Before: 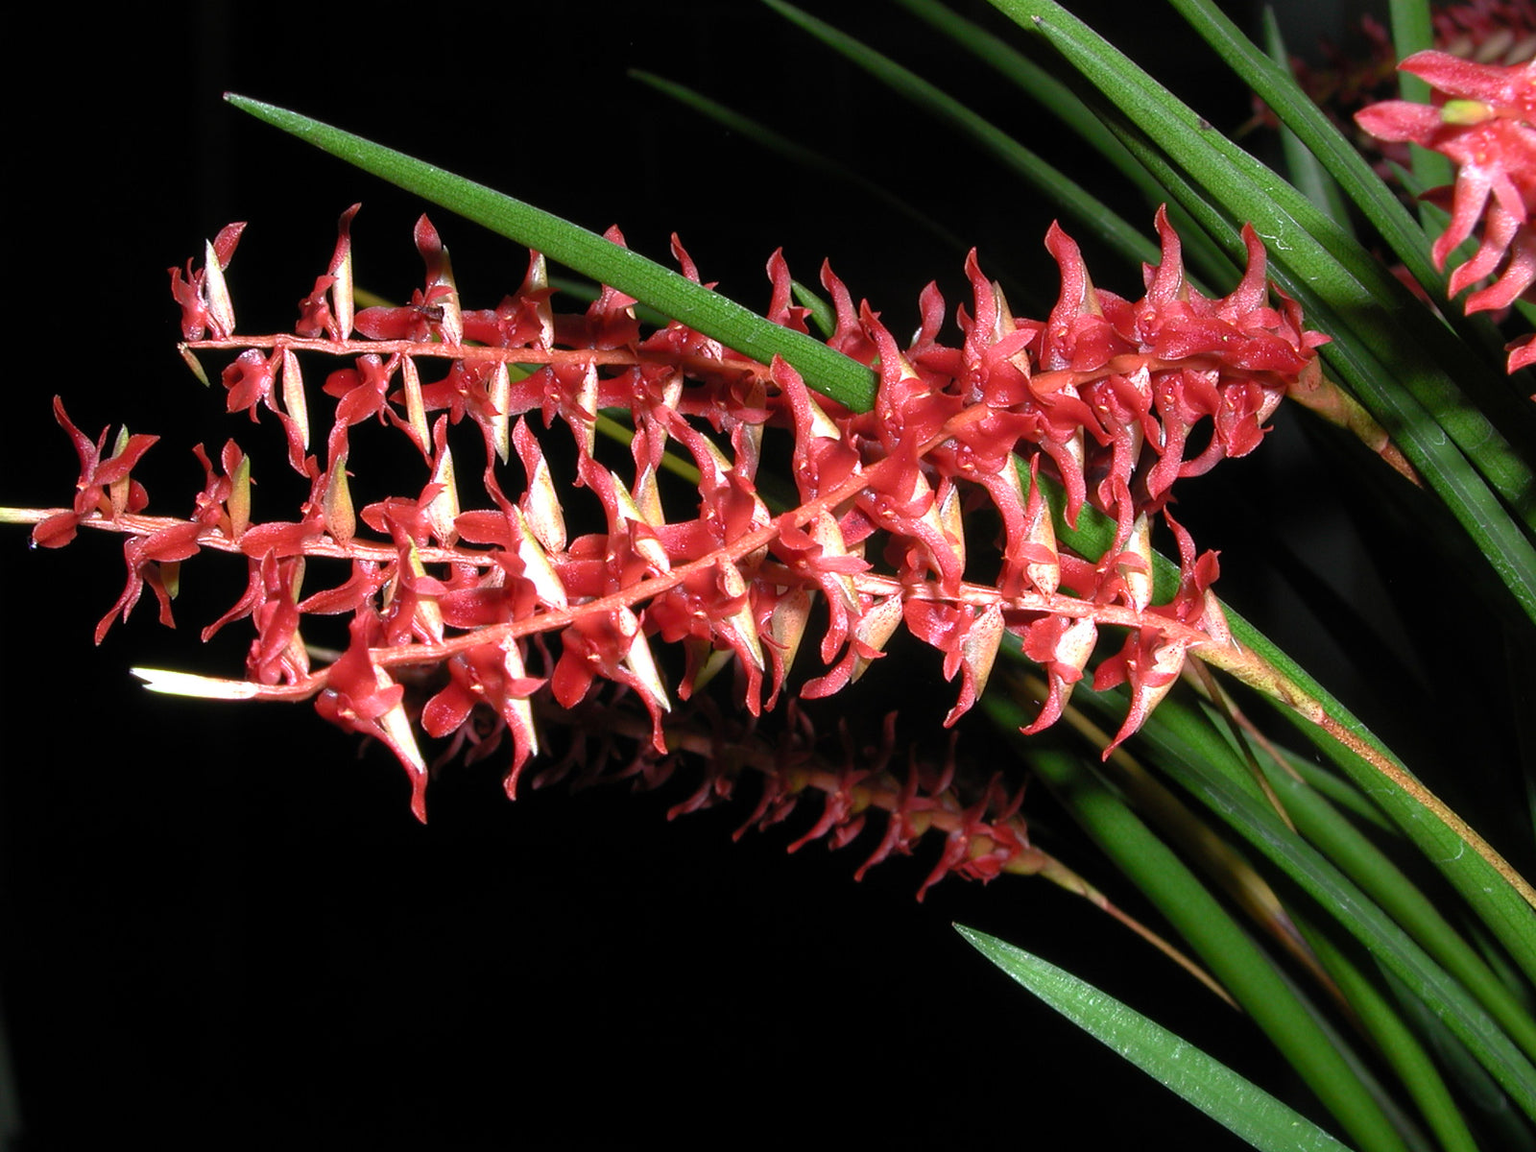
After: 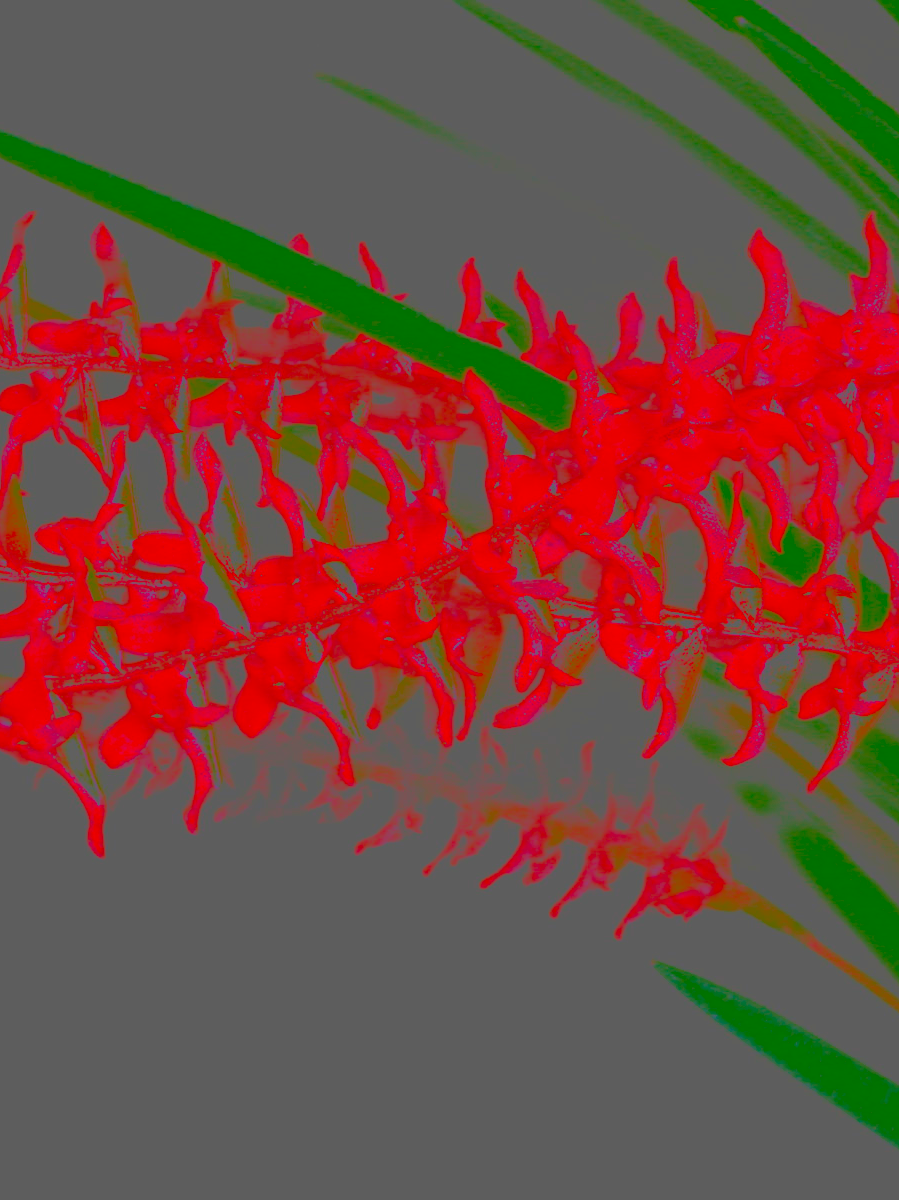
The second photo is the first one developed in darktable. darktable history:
crop: left 21.258%, right 22.525%
contrast brightness saturation: contrast -0.99, brightness -0.157, saturation 0.739
velvia: on, module defaults
